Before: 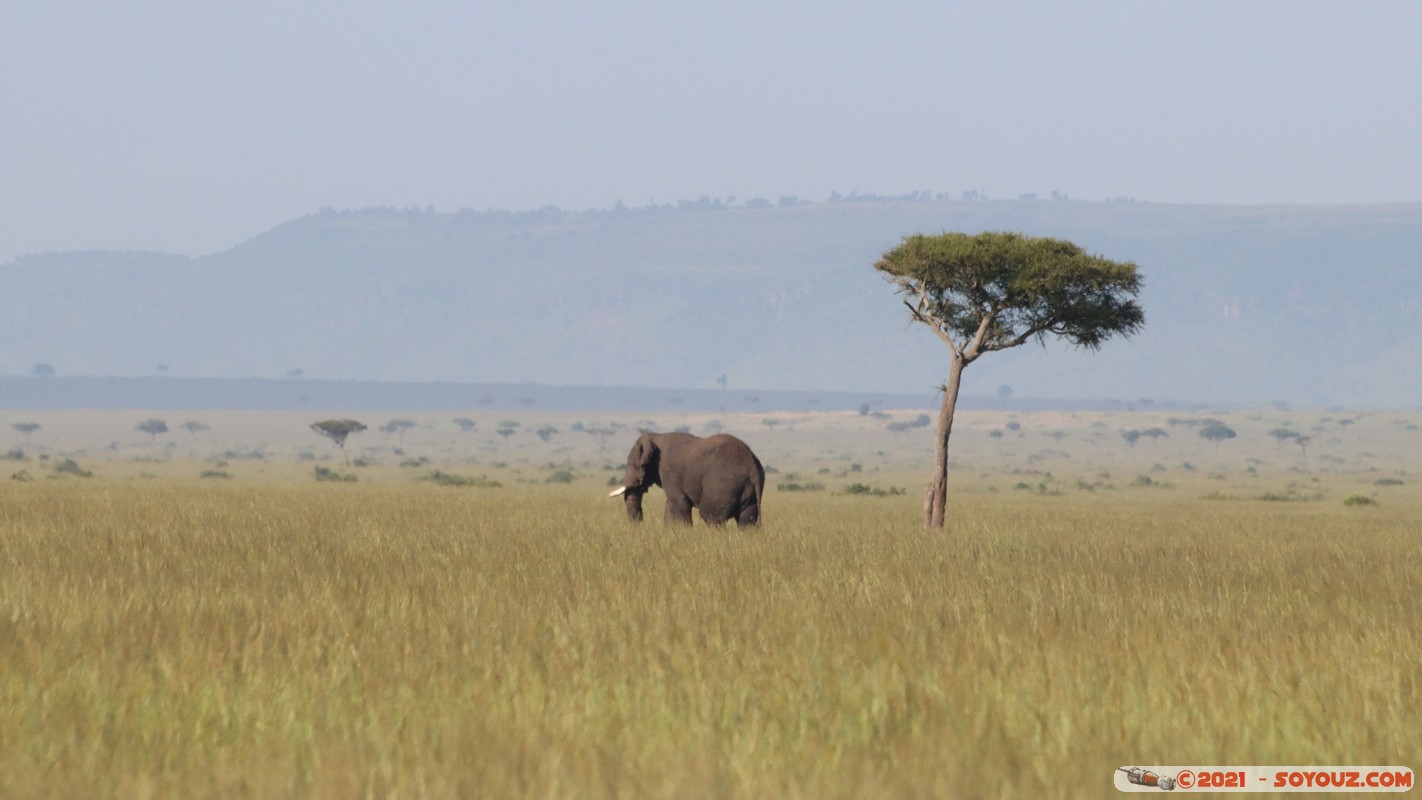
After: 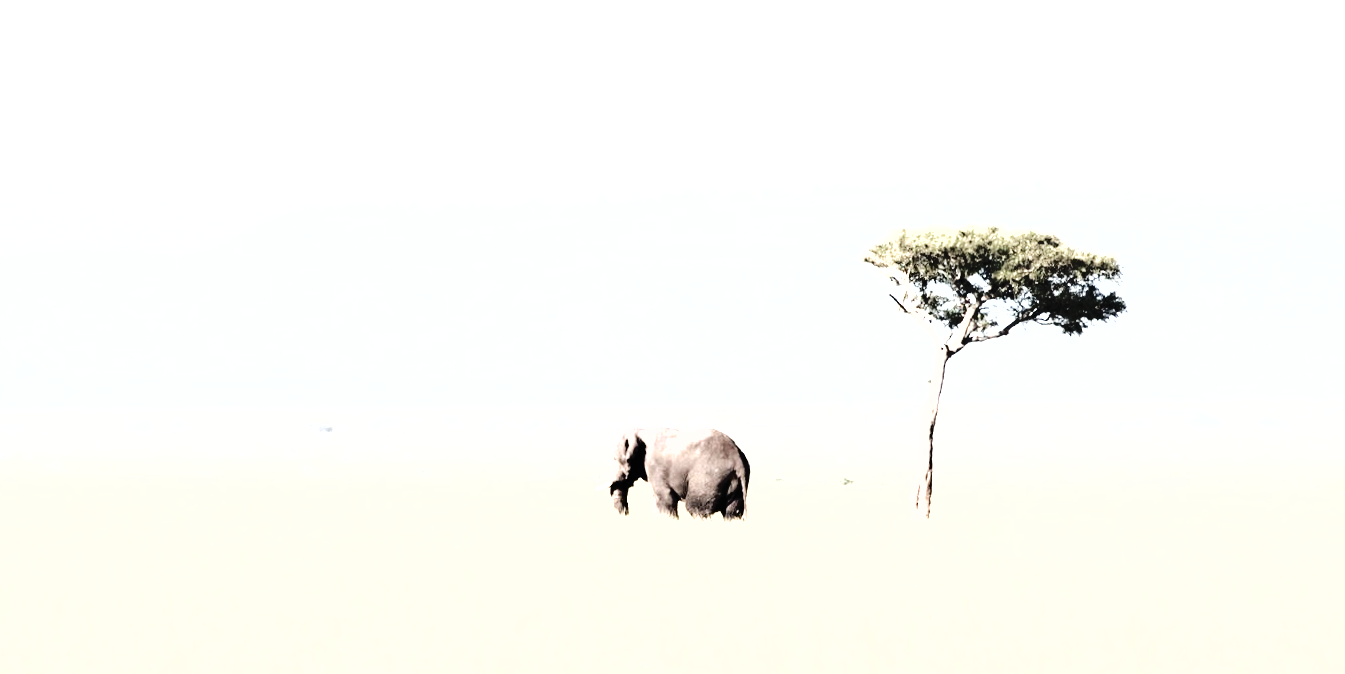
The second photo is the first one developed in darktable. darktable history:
sharpen: radius 2.876, amount 0.865, threshold 47.486
crop and rotate: angle 0.51°, left 0.32%, right 3.565%, bottom 14.328%
tone curve: curves: ch0 [(0, 0.011) (0.104, 0.085) (0.236, 0.234) (0.398, 0.507) (0.472, 0.62) (0.641, 0.773) (0.835, 0.883) (1, 0.961)]; ch1 [(0, 0) (0.353, 0.344) (0.43, 0.401) (0.479, 0.476) (0.502, 0.504) (0.54, 0.542) (0.602, 0.613) (0.638, 0.668) (0.693, 0.727) (1, 1)]; ch2 [(0, 0) (0.34, 0.314) (0.434, 0.43) (0.5, 0.506) (0.528, 0.534) (0.55, 0.567) (0.595, 0.613) (0.644, 0.729) (1, 1)], preserve colors none
exposure: black level correction -0.07, exposure 0.503 EV, compensate exposure bias true, compensate highlight preservation false
shadows and highlights: shadows 40, highlights -52.31, low approximation 0.01, soften with gaussian
filmic rgb: black relative exposure -1.08 EV, white relative exposure 2.1 EV, threshold 3.03 EV, hardness 1.52, contrast 2.249, enable highlight reconstruction true
levels: white 99.88%, levels [0, 0.394, 0.787]
